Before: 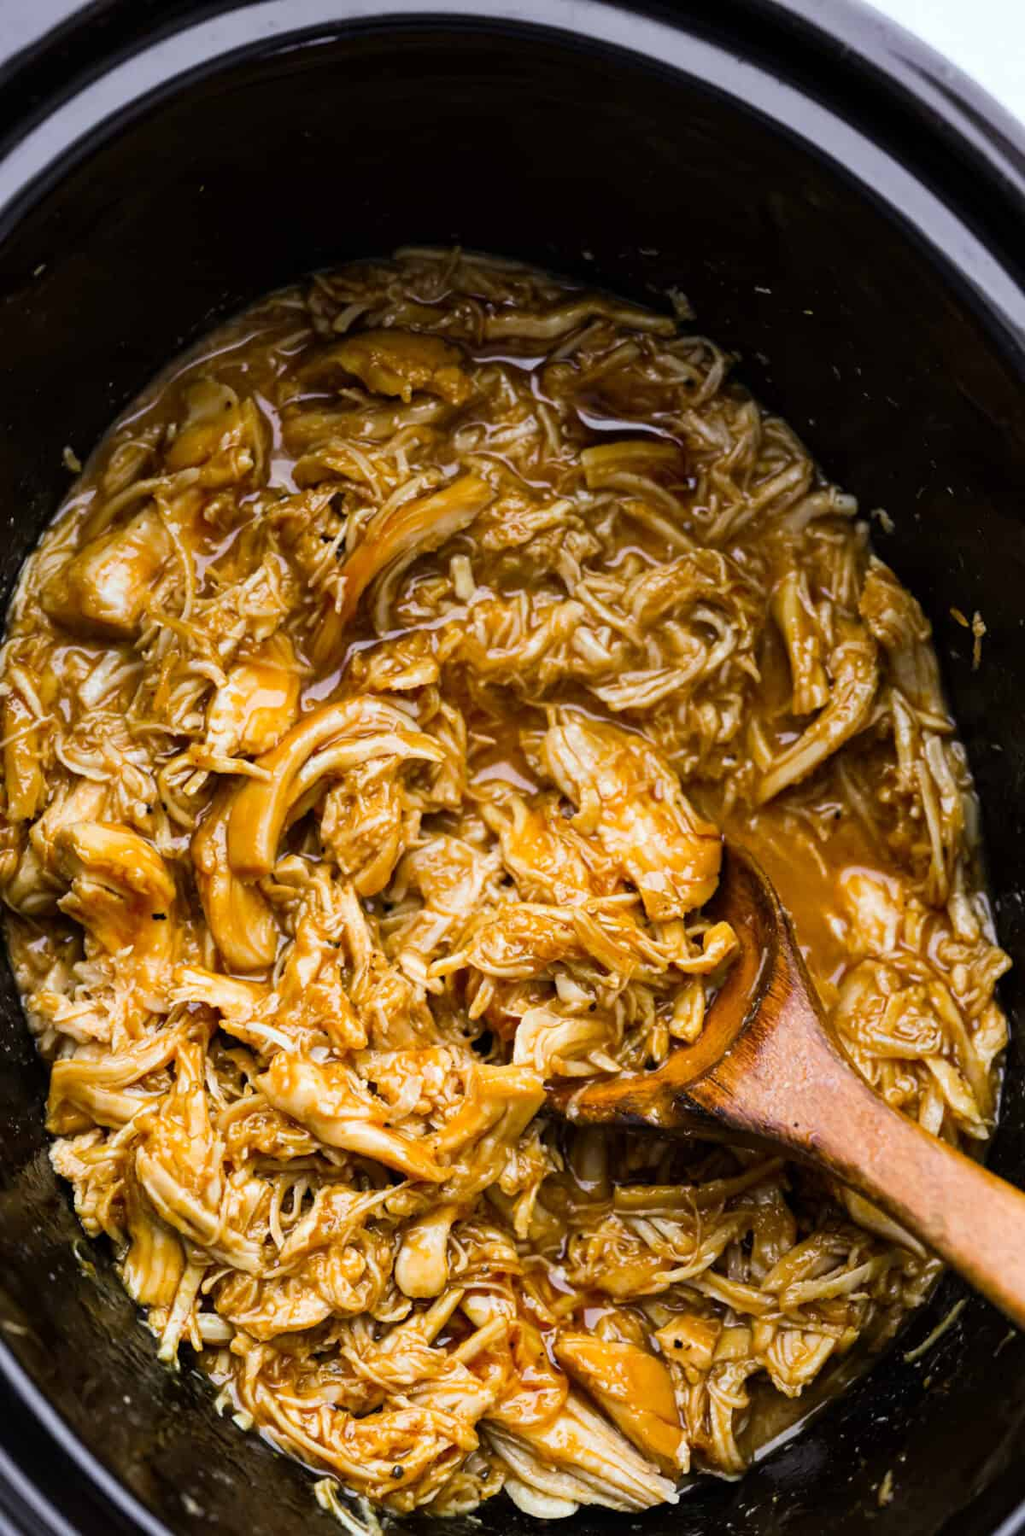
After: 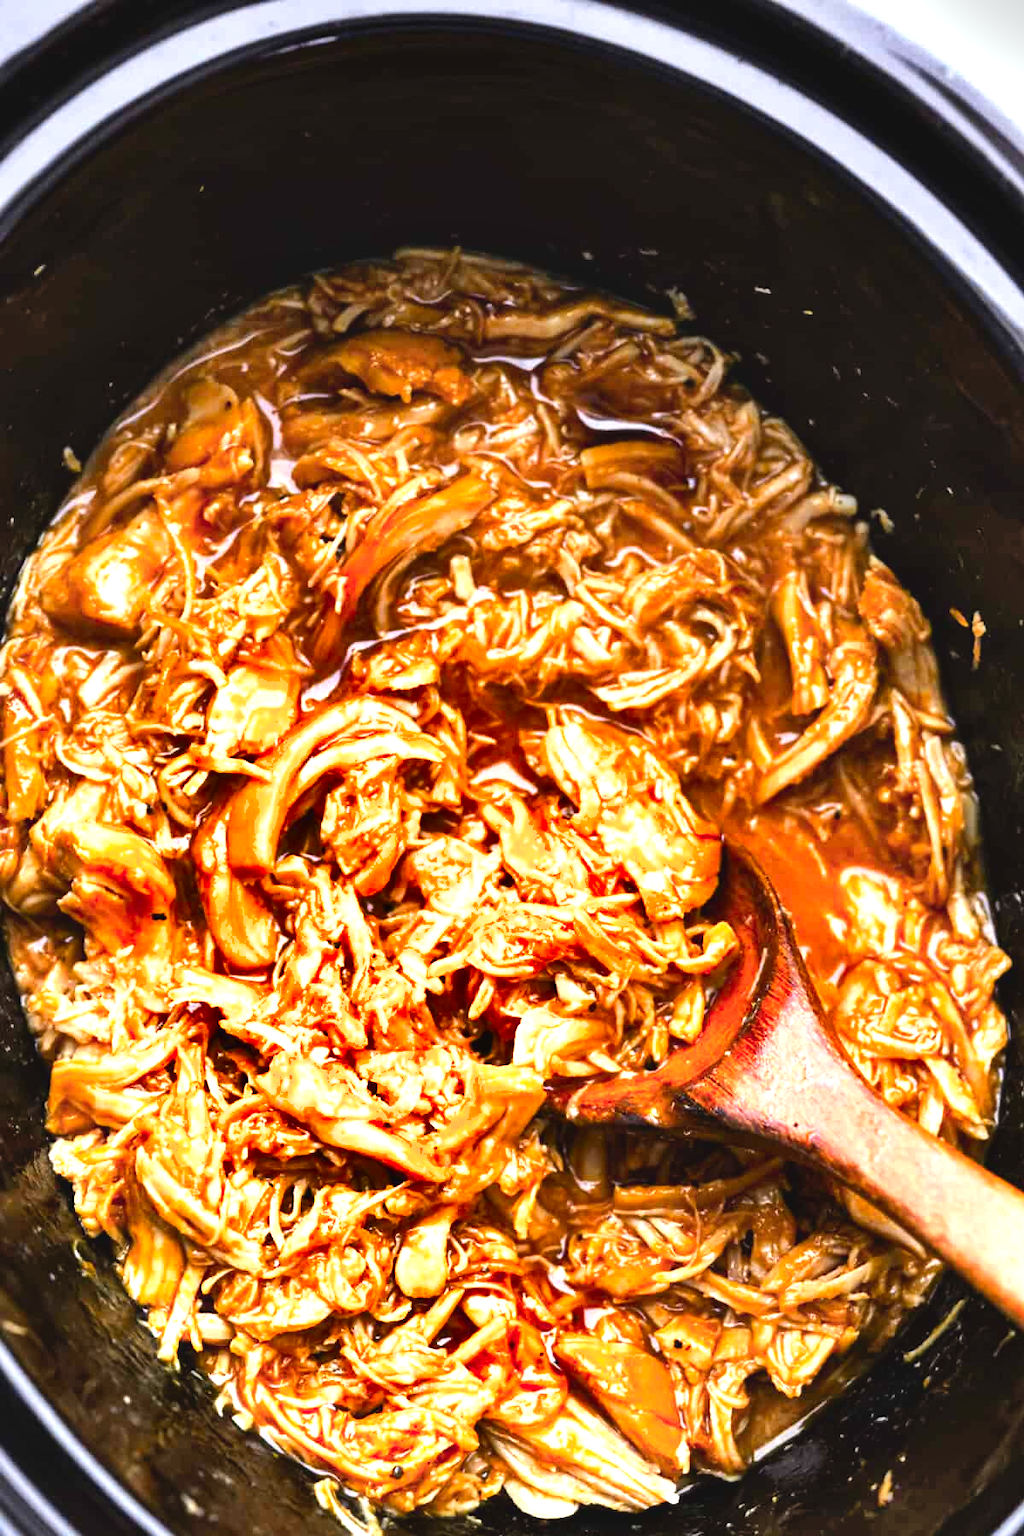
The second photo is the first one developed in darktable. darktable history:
shadows and highlights: soften with gaussian
exposure: black level correction 0.001, exposure 1.05 EV, compensate exposure bias true, compensate highlight preservation false
tone equalizer: -8 EV -0.417 EV, -7 EV -0.389 EV, -6 EV -0.333 EV, -5 EV -0.222 EV, -3 EV 0.222 EV, -2 EV 0.333 EV, -1 EV 0.389 EV, +0 EV 0.417 EV, edges refinement/feathering 500, mask exposure compensation -1.57 EV, preserve details no
contrast brightness saturation: contrast -0.11
color zones: curves: ch1 [(0.235, 0.558) (0.75, 0.5)]; ch2 [(0.25, 0.462) (0.749, 0.457)], mix 25.94%
